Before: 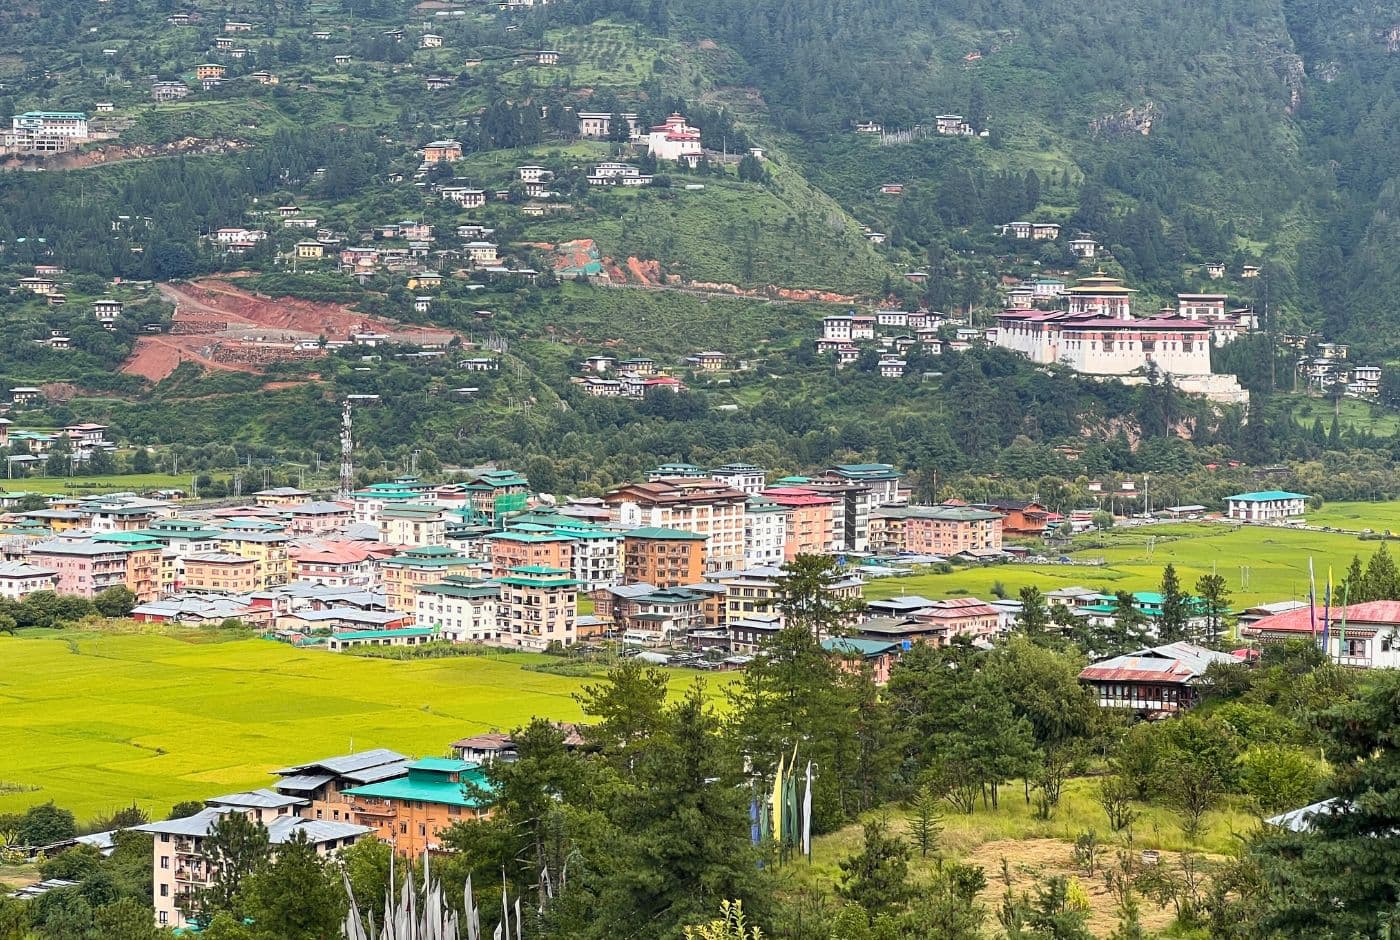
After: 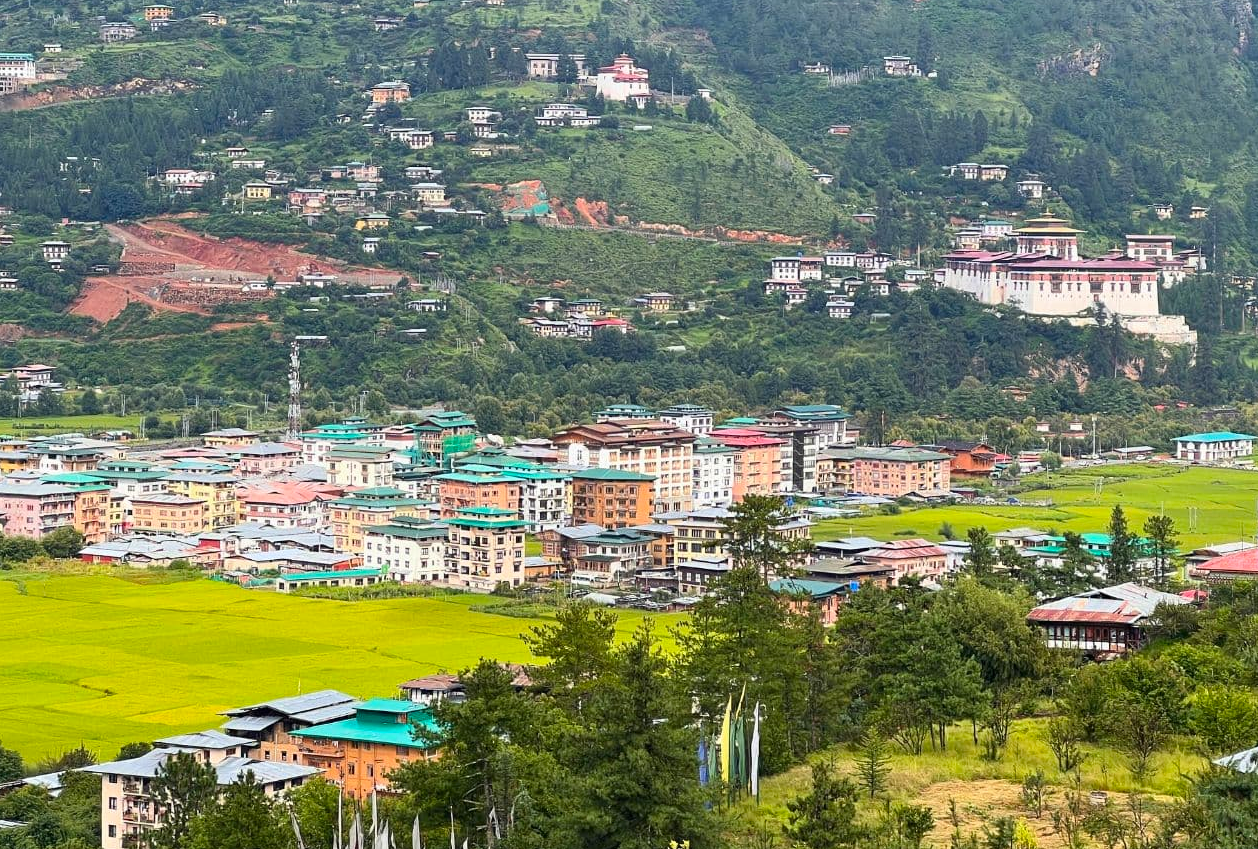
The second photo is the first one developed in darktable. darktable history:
crop: left 3.757%, top 6.366%, right 6.317%, bottom 3.265%
contrast brightness saturation: contrast 0.079, saturation 0.197
